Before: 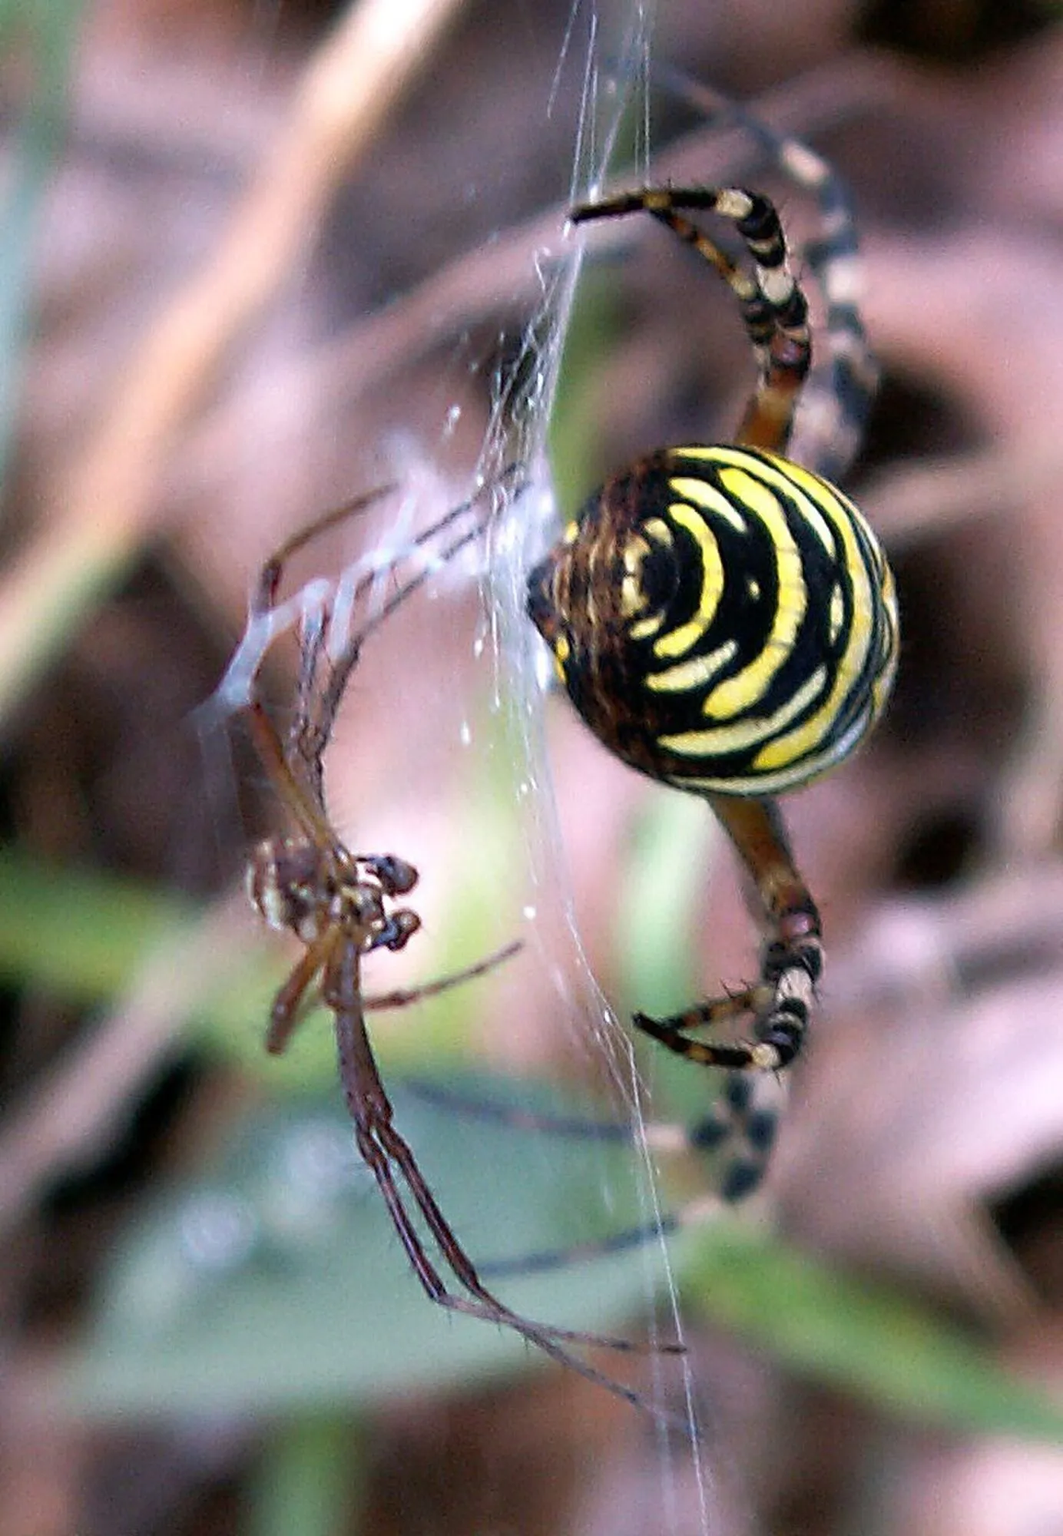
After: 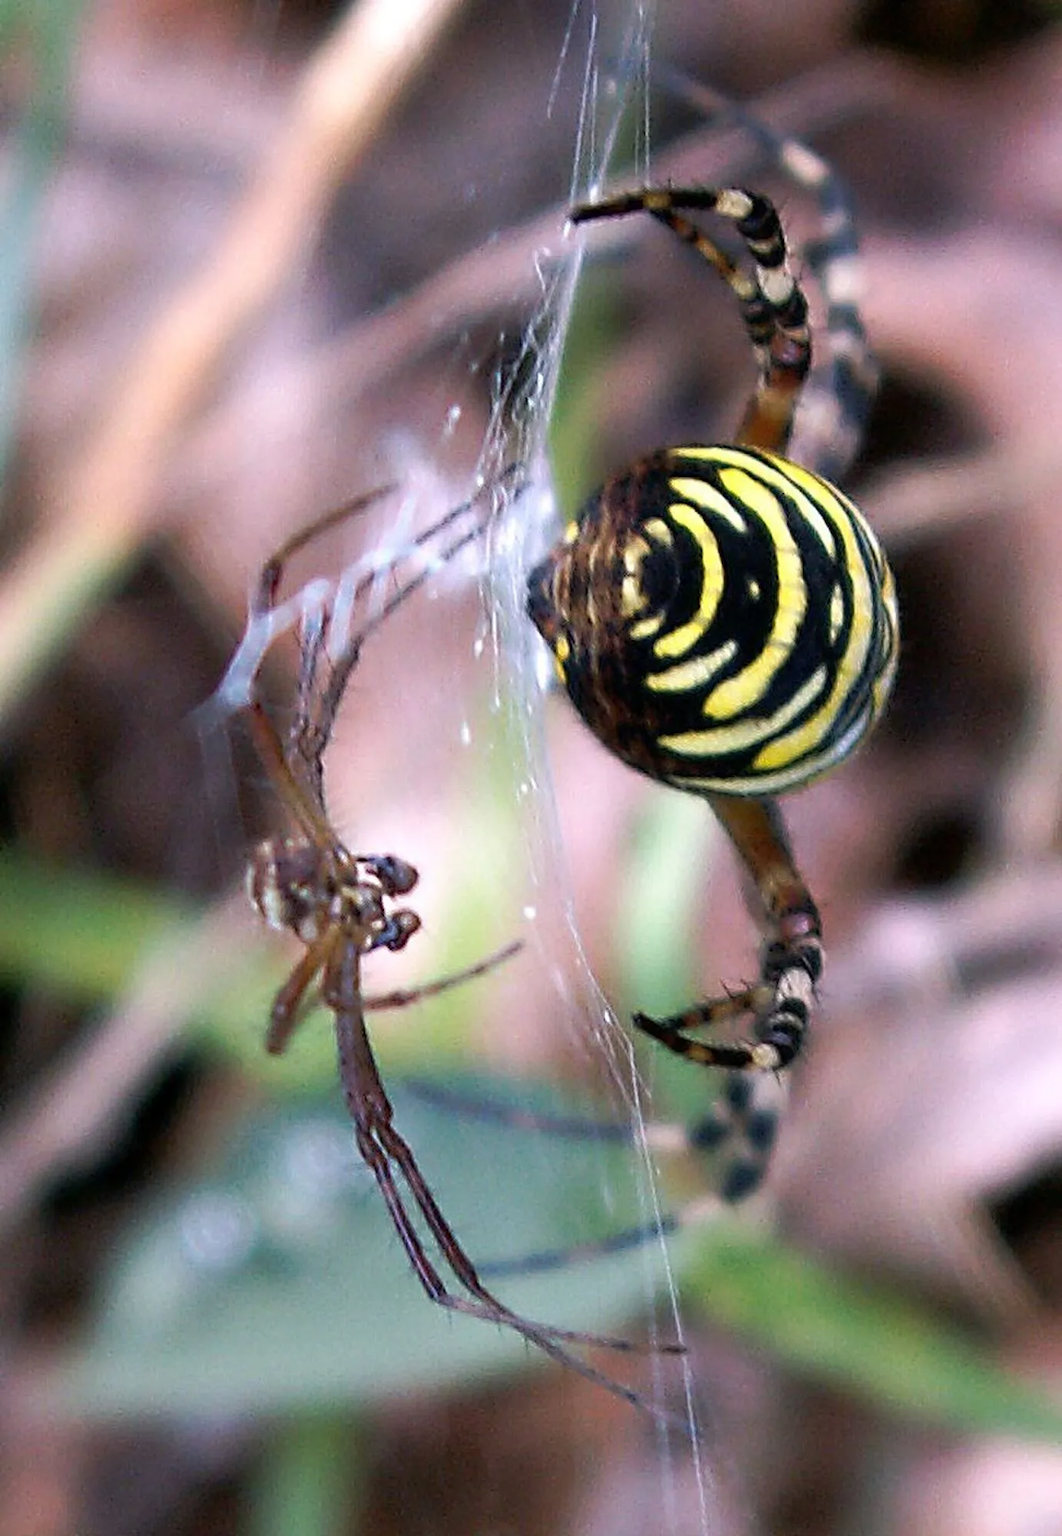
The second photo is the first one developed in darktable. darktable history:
tone curve: curves: ch0 [(0, 0) (0.003, 0.003) (0.011, 0.011) (0.025, 0.024) (0.044, 0.043) (0.069, 0.068) (0.1, 0.097) (0.136, 0.133) (0.177, 0.173) (0.224, 0.219) (0.277, 0.27) (0.335, 0.327) (0.399, 0.39) (0.468, 0.457) (0.543, 0.545) (0.623, 0.625) (0.709, 0.71) (0.801, 0.801) (0.898, 0.898) (1, 1)], preserve colors none
